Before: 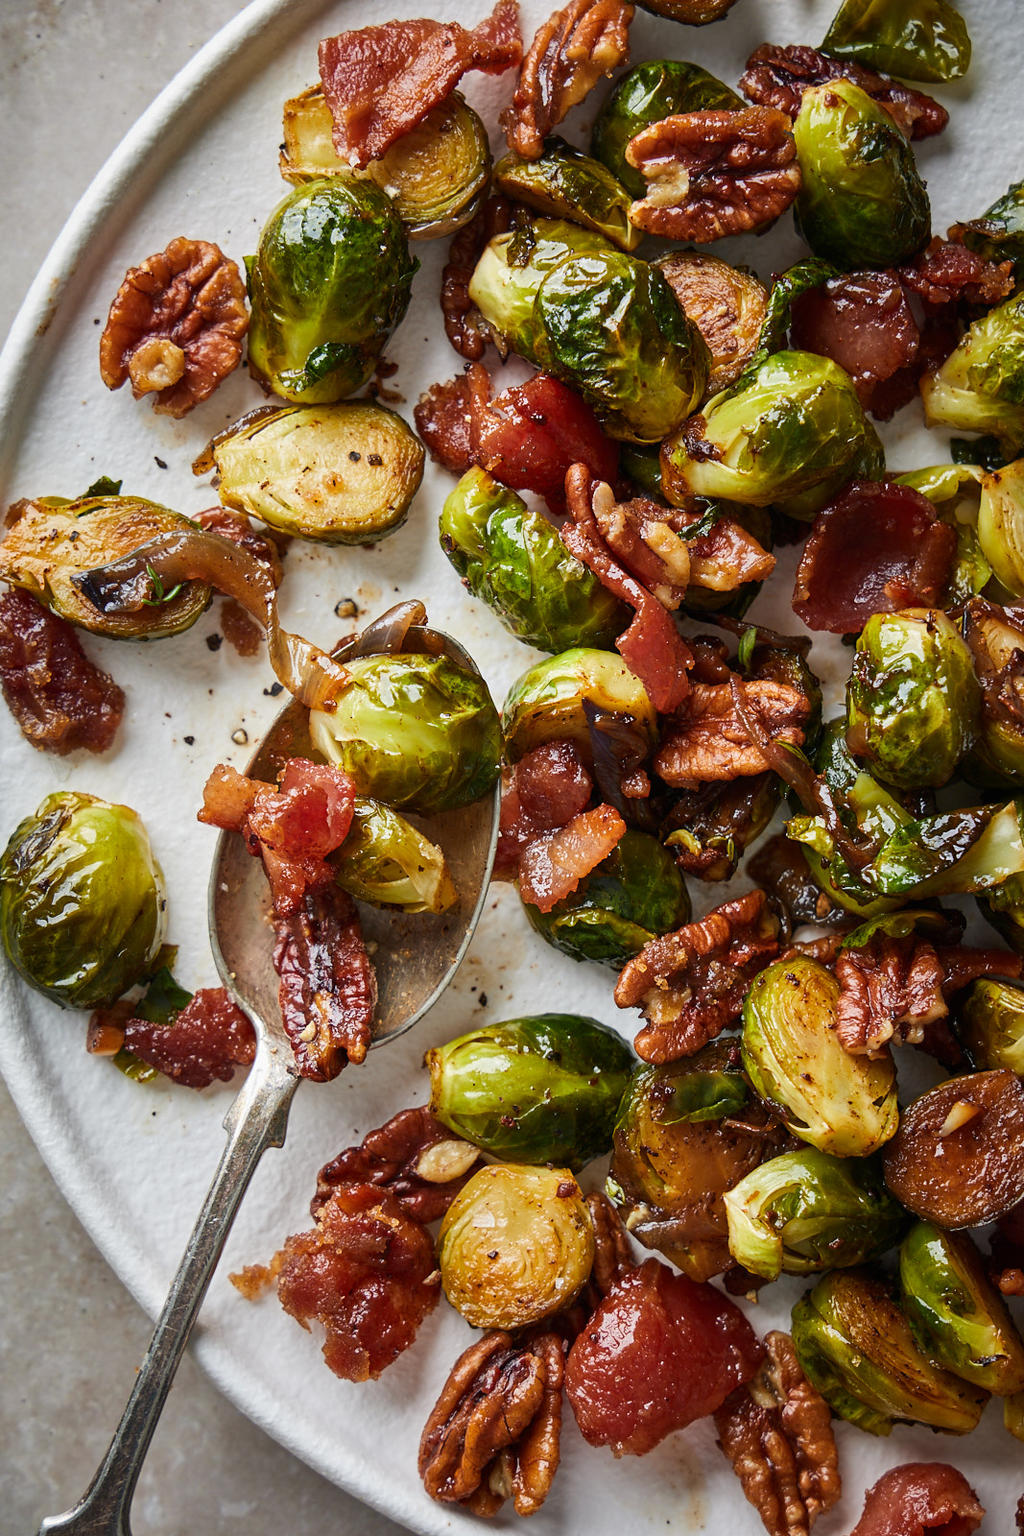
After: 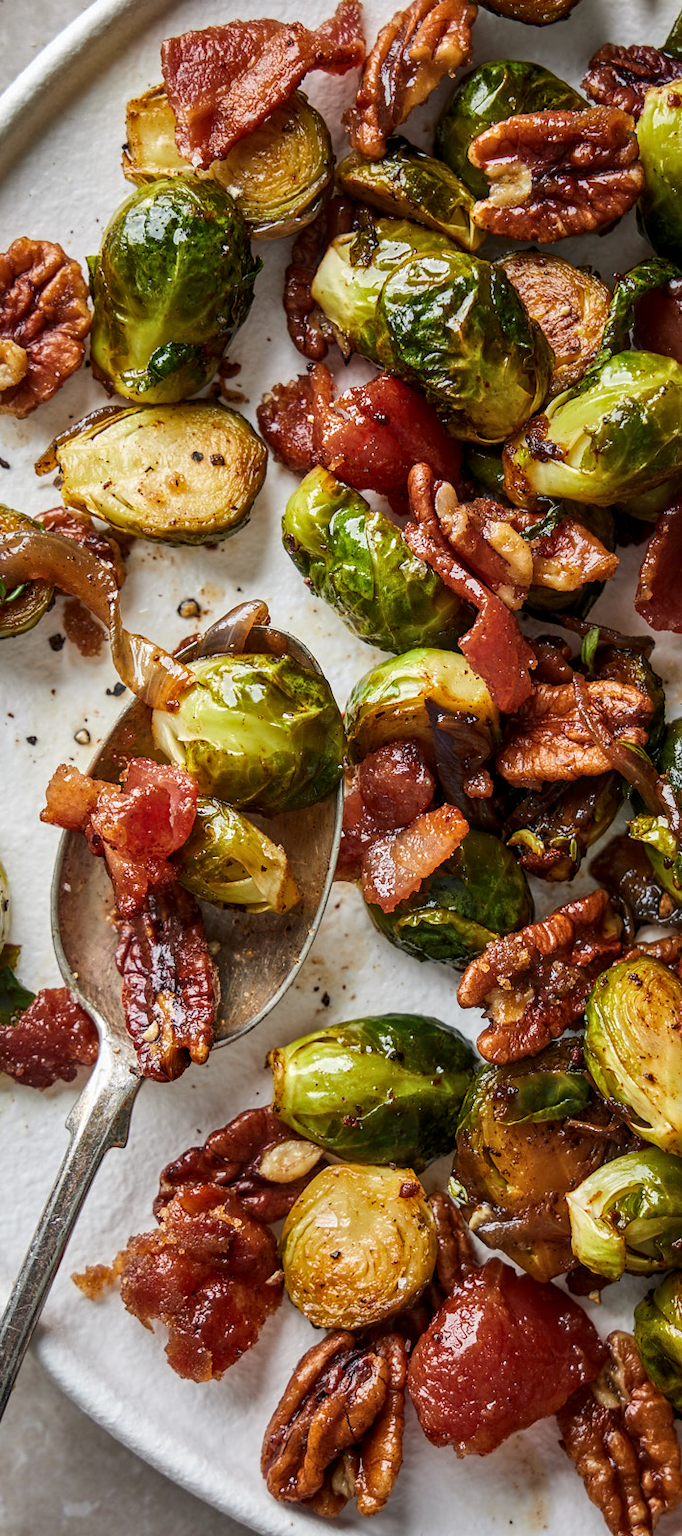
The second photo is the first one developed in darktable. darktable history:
local contrast: on, module defaults
crop: left 15.419%, right 17.914%
